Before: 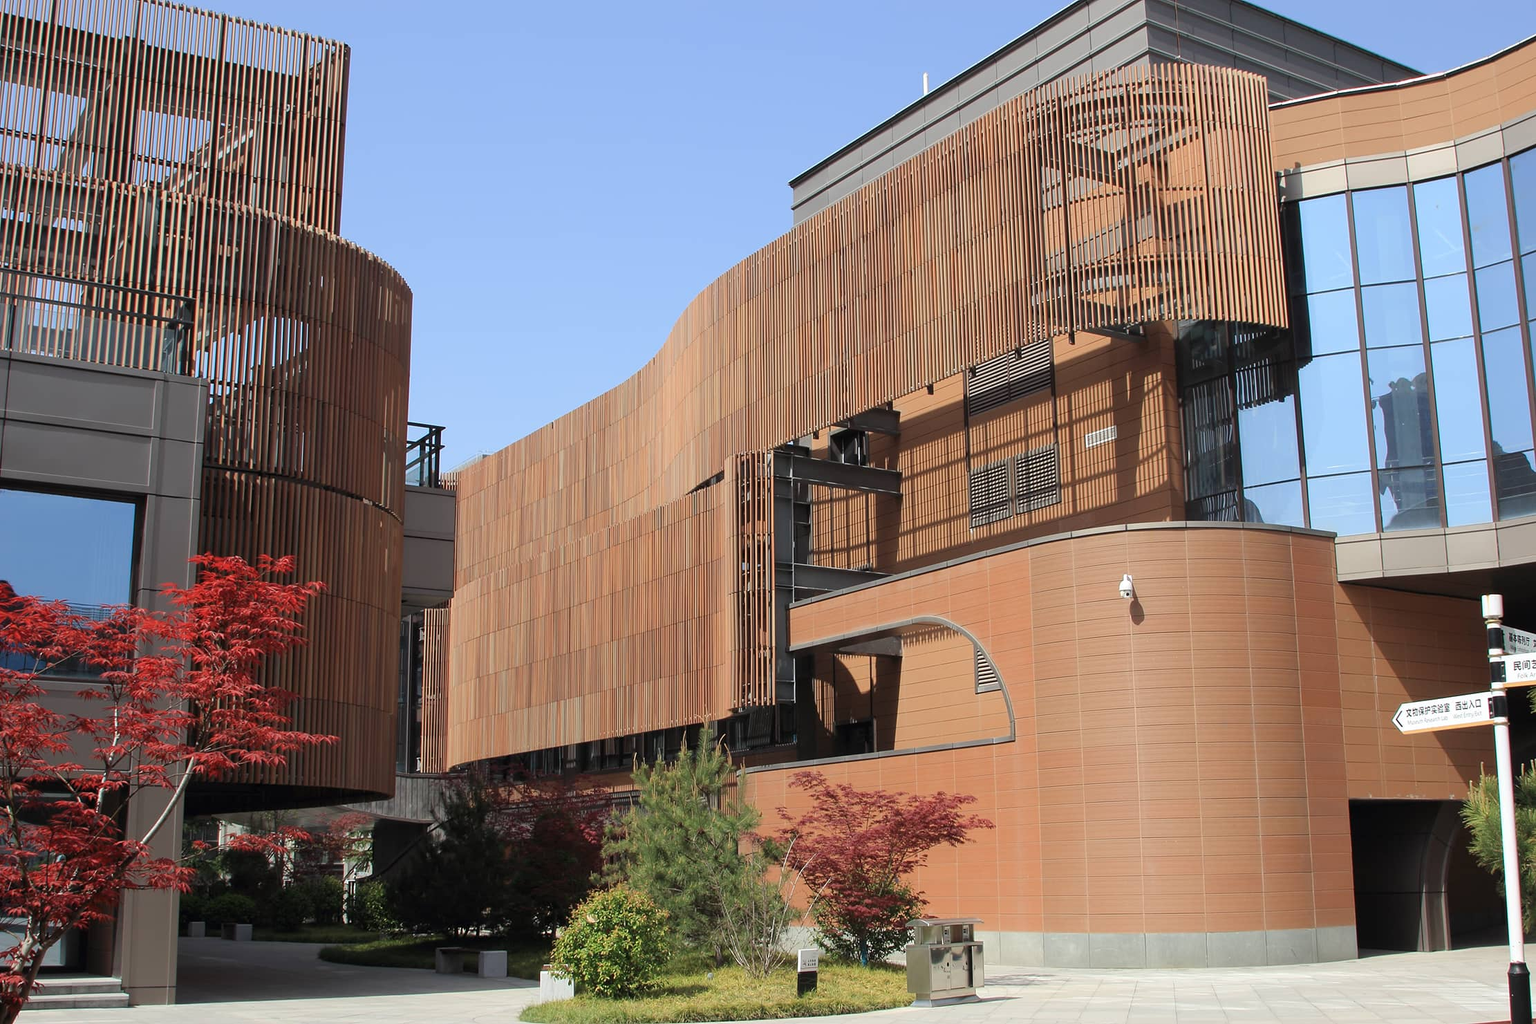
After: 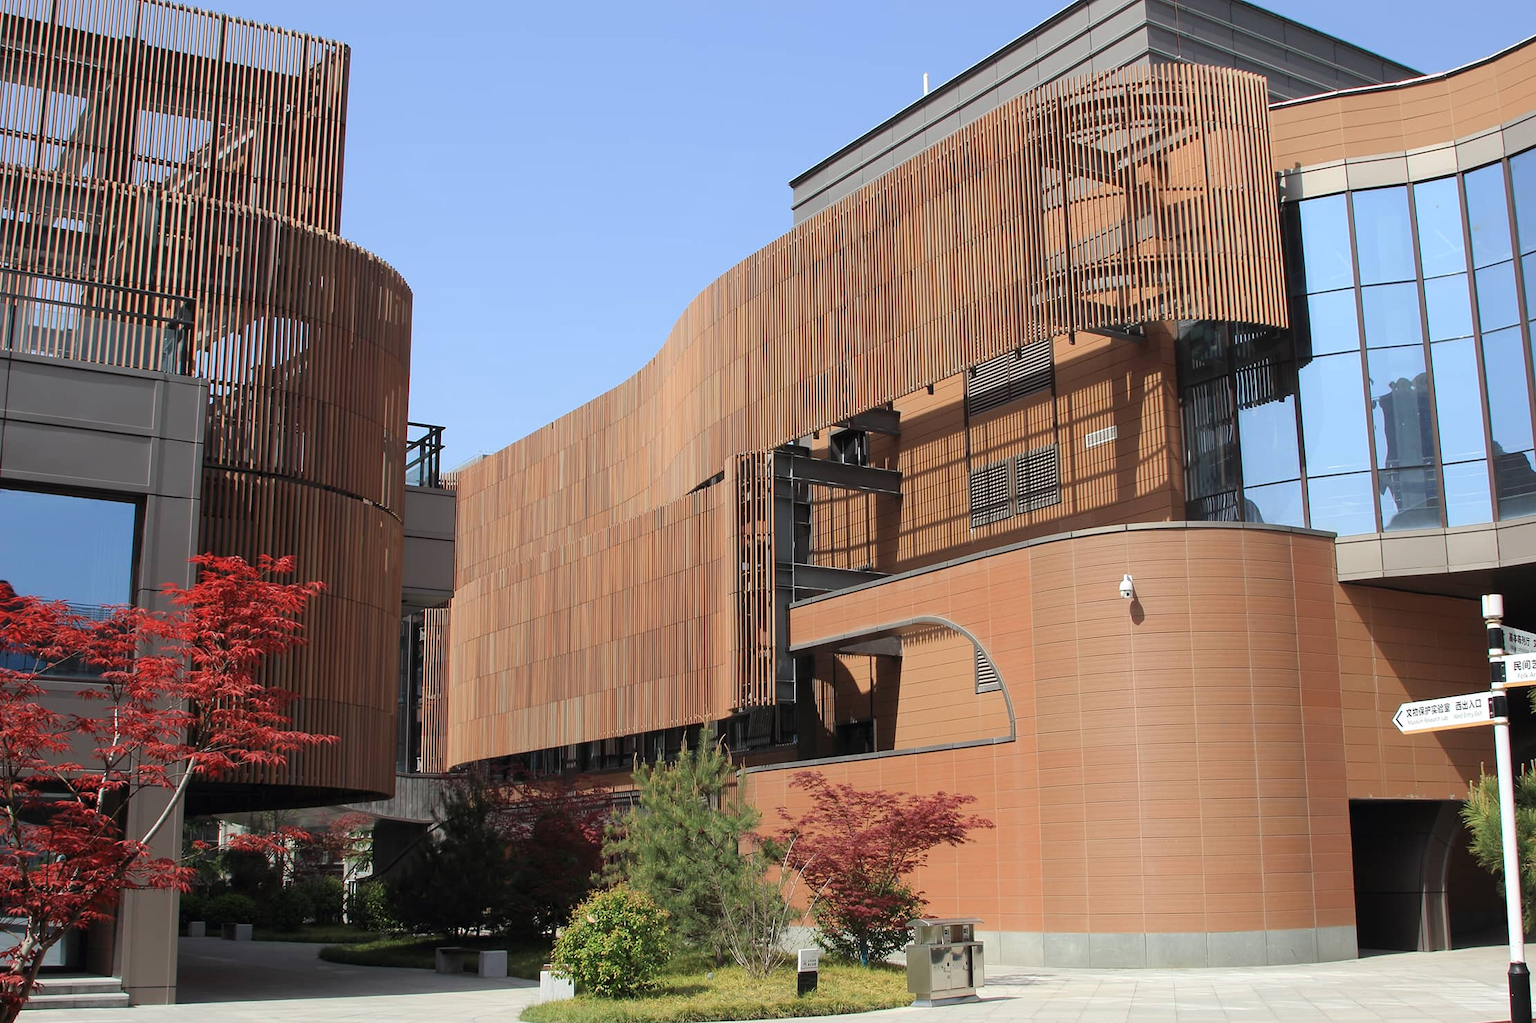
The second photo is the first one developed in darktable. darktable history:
tone equalizer: mask exposure compensation -0.497 EV
